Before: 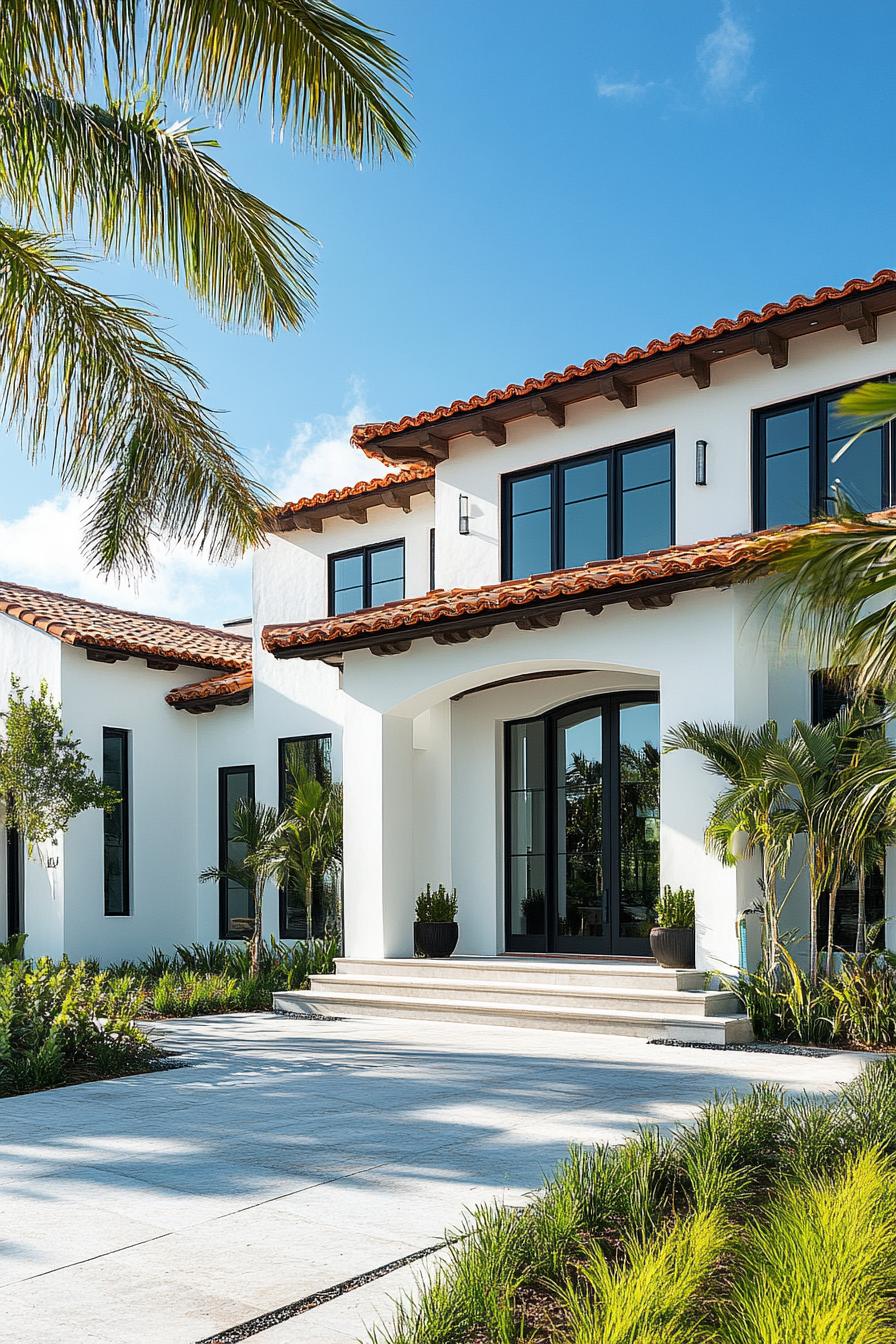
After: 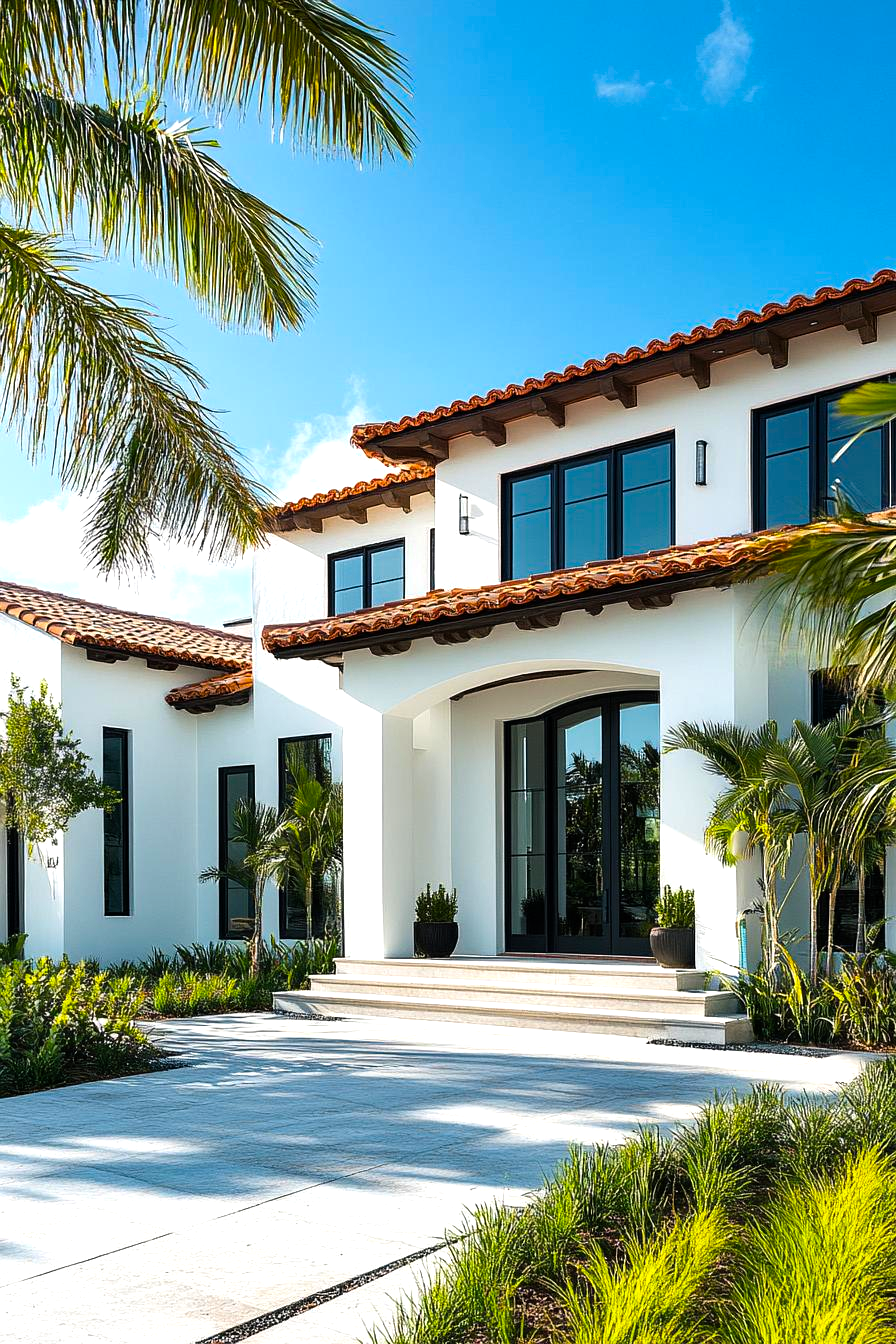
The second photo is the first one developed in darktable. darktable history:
color balance rgb: shadows lift › chroma 1.016%, shadows lift › hue 215.96°, power › hue 329.92°, linear chroma grading › global chroma 15.332%, perceptual saturation grading › global saturation 11.374%, contrast 15.296%
